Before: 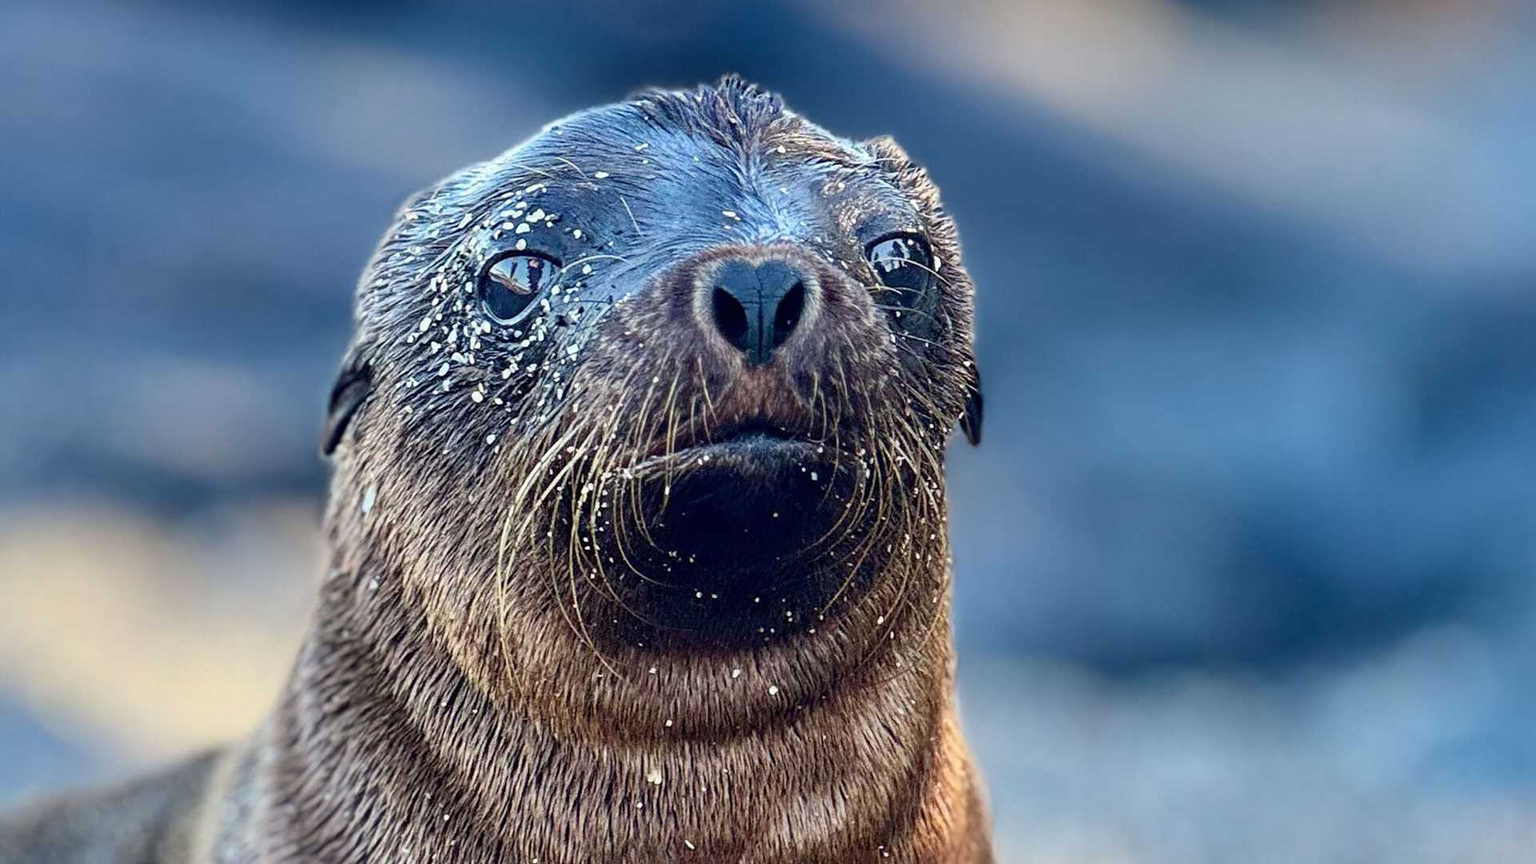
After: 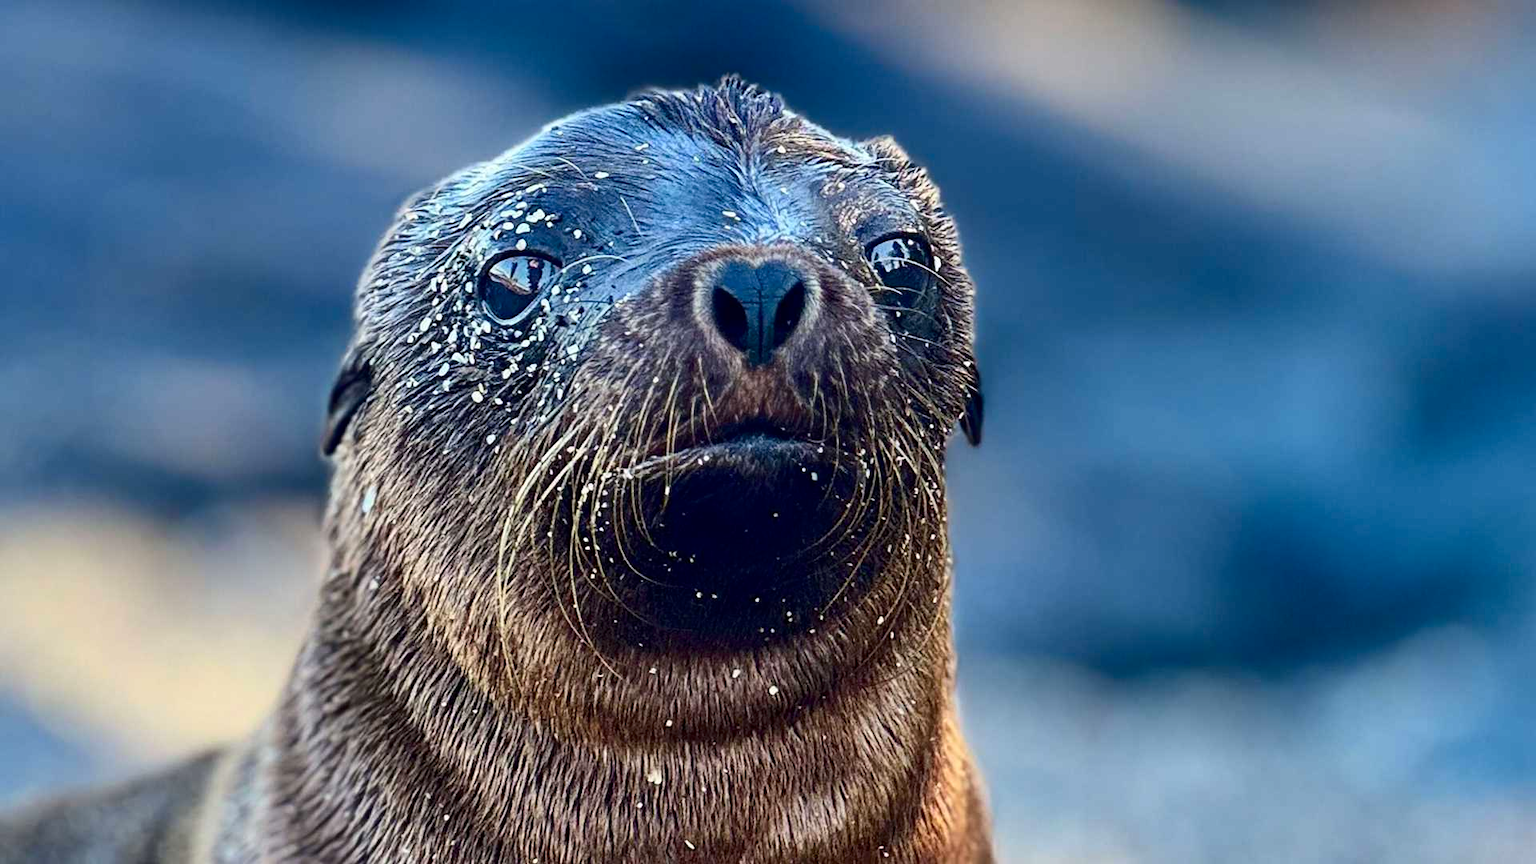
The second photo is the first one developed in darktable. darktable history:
contrast brightness saturation: contrast 0.129, brightness -0.059, saturation 0.154
